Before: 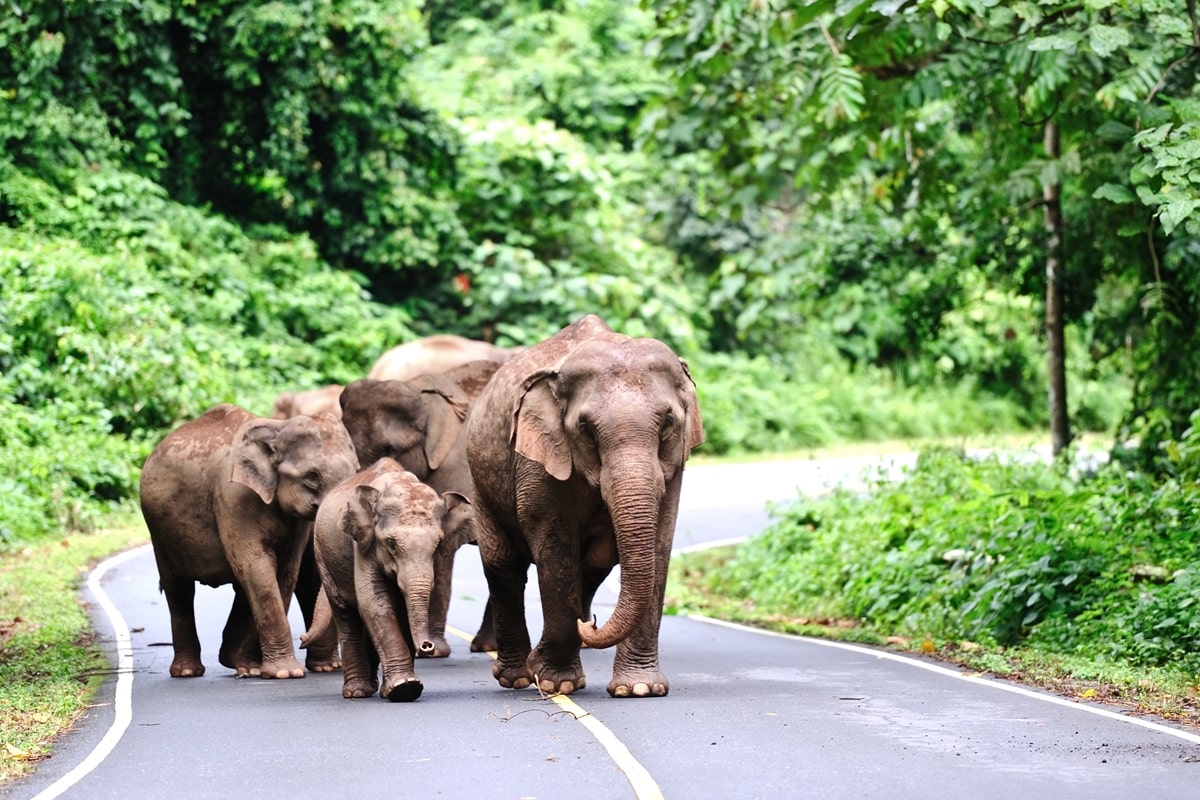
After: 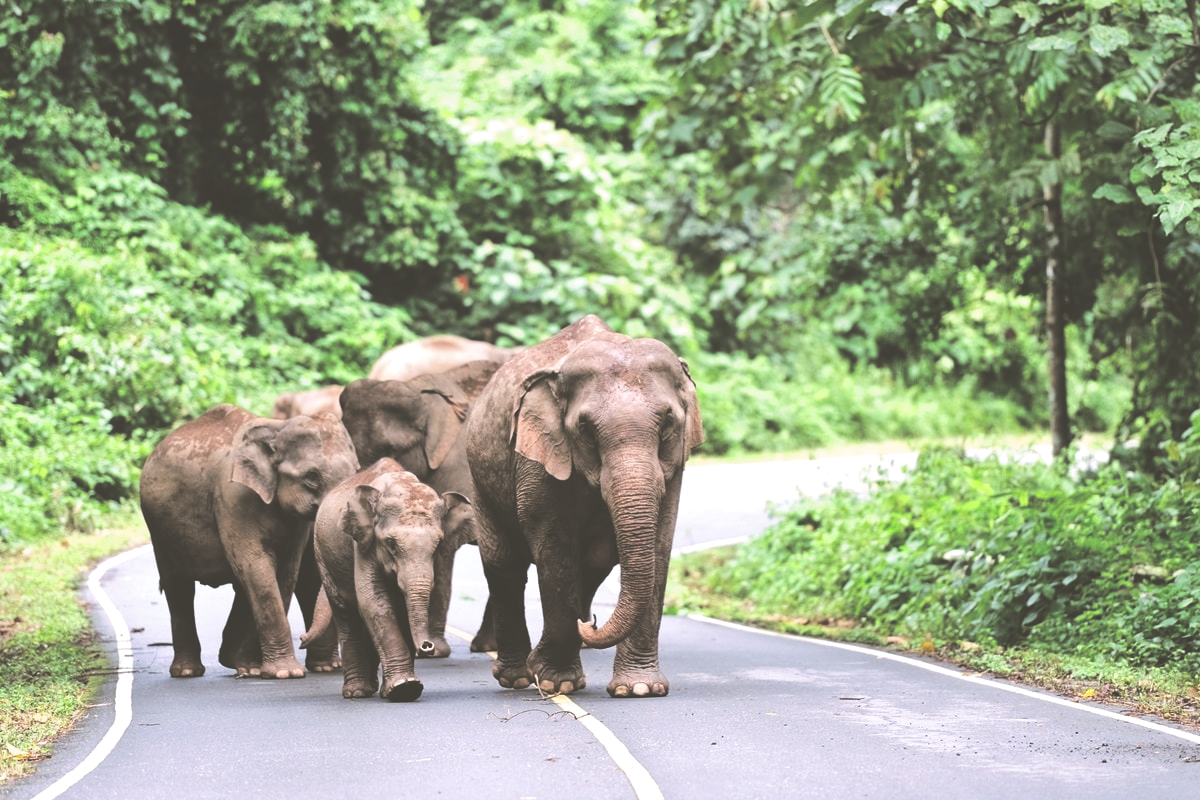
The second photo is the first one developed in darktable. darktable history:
exposure: black level correction -0.041, exposure 0.064 EV, compensate highlight preservation false
split-toning: shadows › hue 46.8°, shadows › saturation 0.17, highlights › hue 316.8°, highlights › saturation 0.27, balance -51.82
